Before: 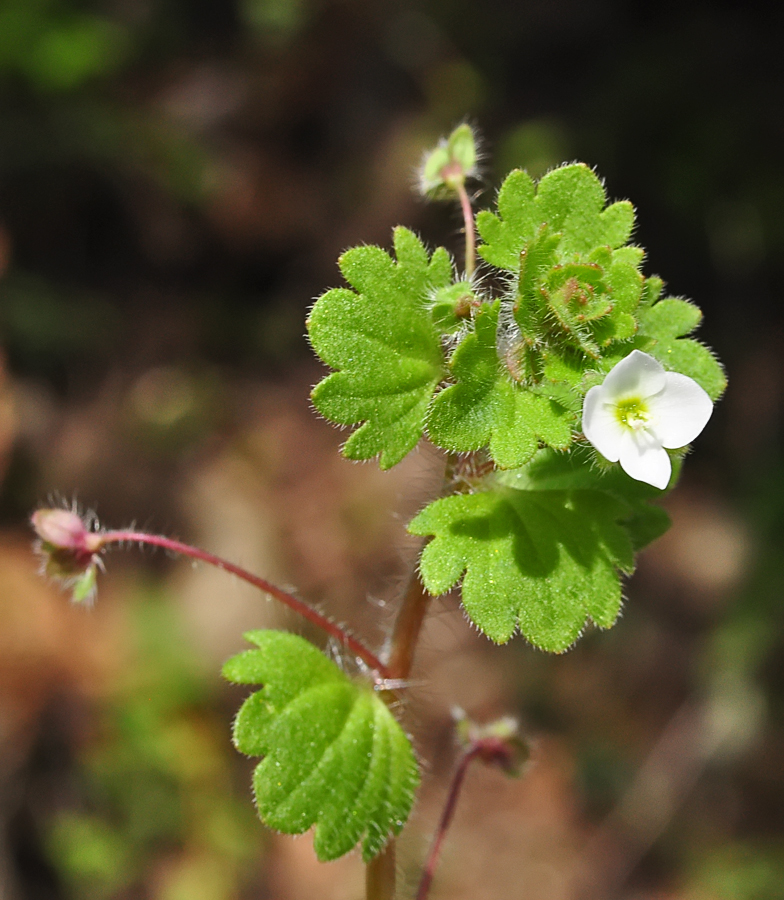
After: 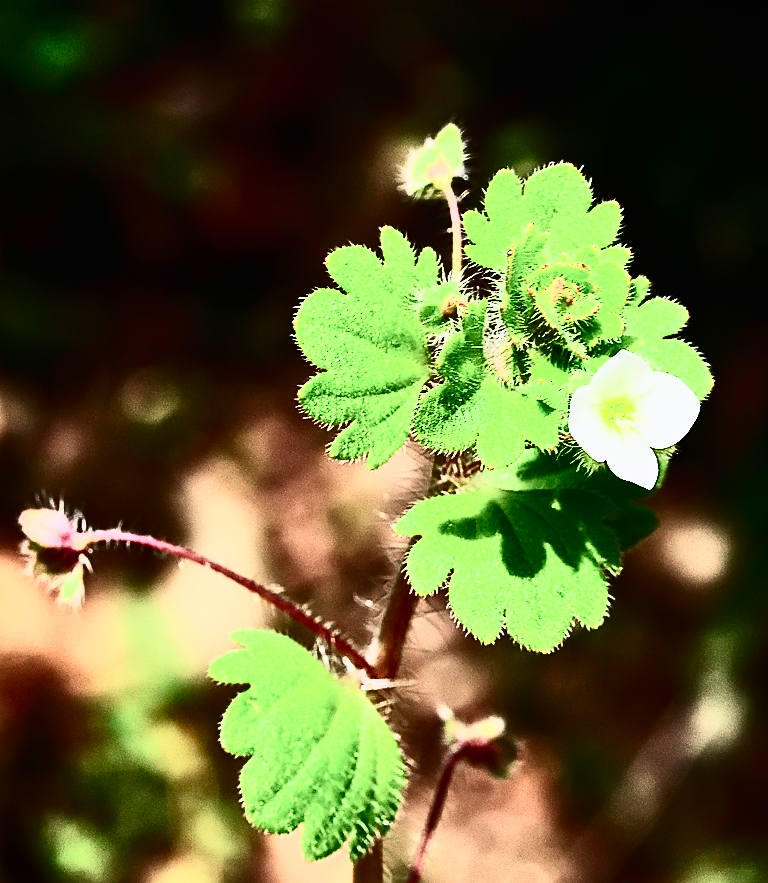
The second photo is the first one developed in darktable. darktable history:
exposure: compensate highlight preservation false
crop: left 1.73%, right 0.271%, bottom 1.807%
sharpen: on, module defaults
base curve: curves: ch0 [(0, 0) (0.283, 0.295) (1, 1)], preserve colors none
contrast brightness saturation: contrast 0.931, brightness 0.204
tone curve: curves: ch0 [(0, 0) (0.051, 0.03) (0.096, 0.071) (0.241, 0.247) (0.455, 0.525) (0.594, 0.697) (0.741, 0.845) (0.871, 0.933) (1, 0.984)]; ch1 [(0, 0) (0.1, 0.038) (0.318, 0.243) (0.399, 0.351) (0.478, 0.469) (0.499, 0.499) (0.534, 0.549) (0.565, 0.594) (0.601, 0.634) (0.666, 0.7) (1, 1)]; ch2 [(0, 0) (0.453, 0.45) (0.479, 0.483) (0.504, 0.499) (0.52, 0.519) (0.541, 0.559) (0.592, 0.612) (0.824, 0.815) (1, 1)], color space Lab, independent channels, preserve colors none
